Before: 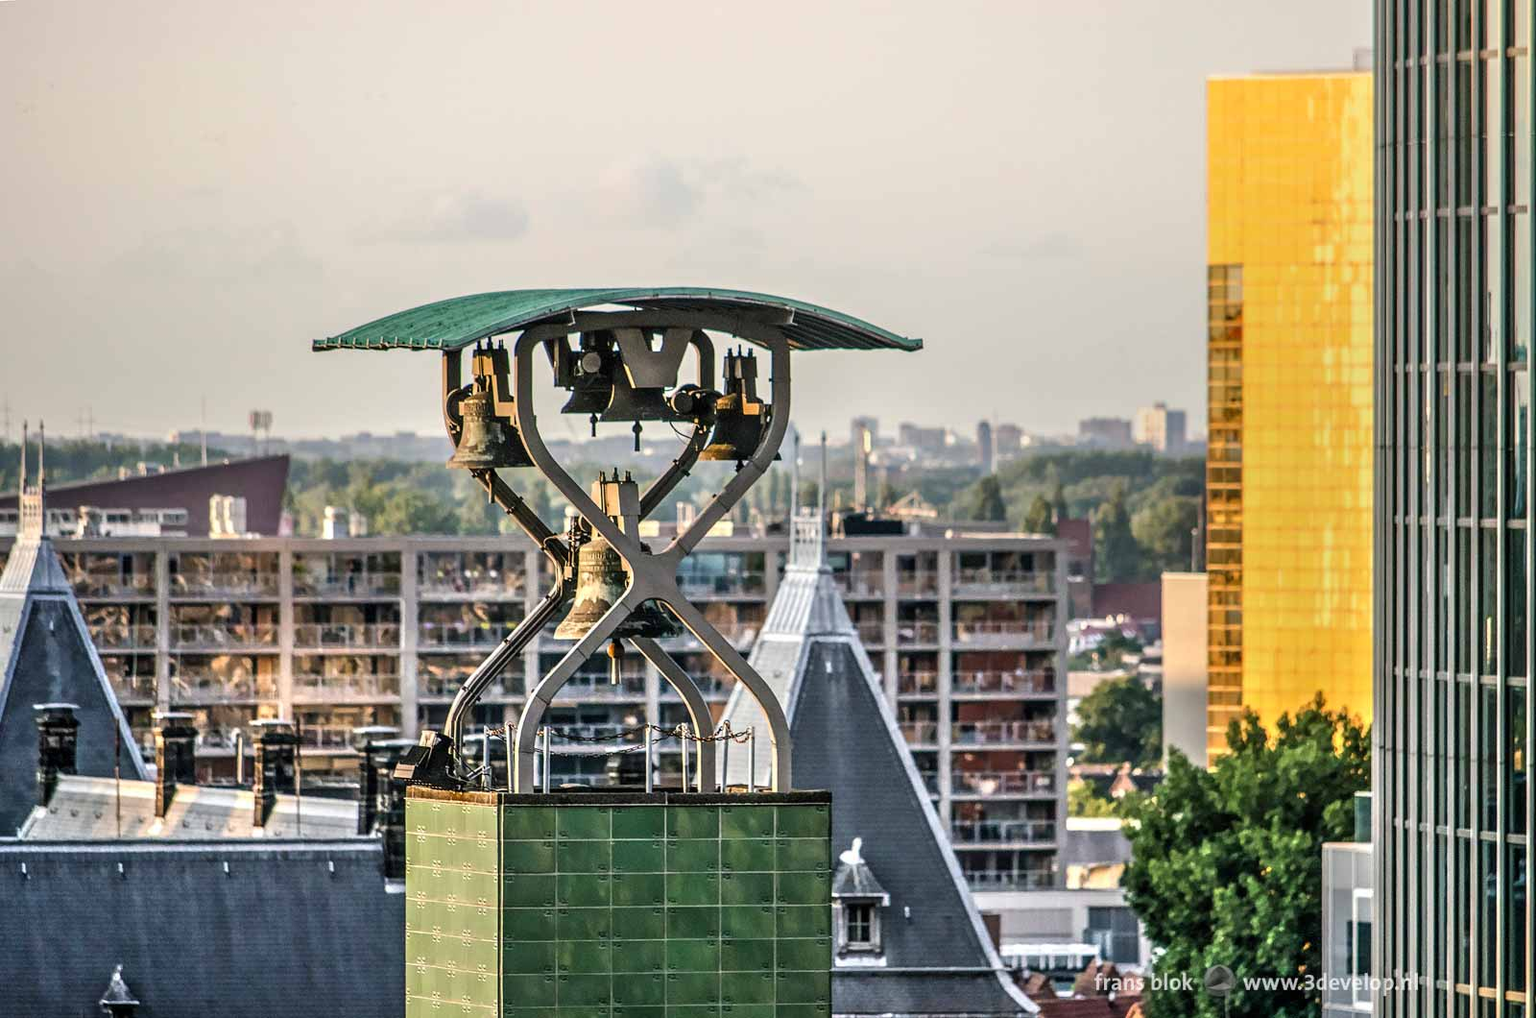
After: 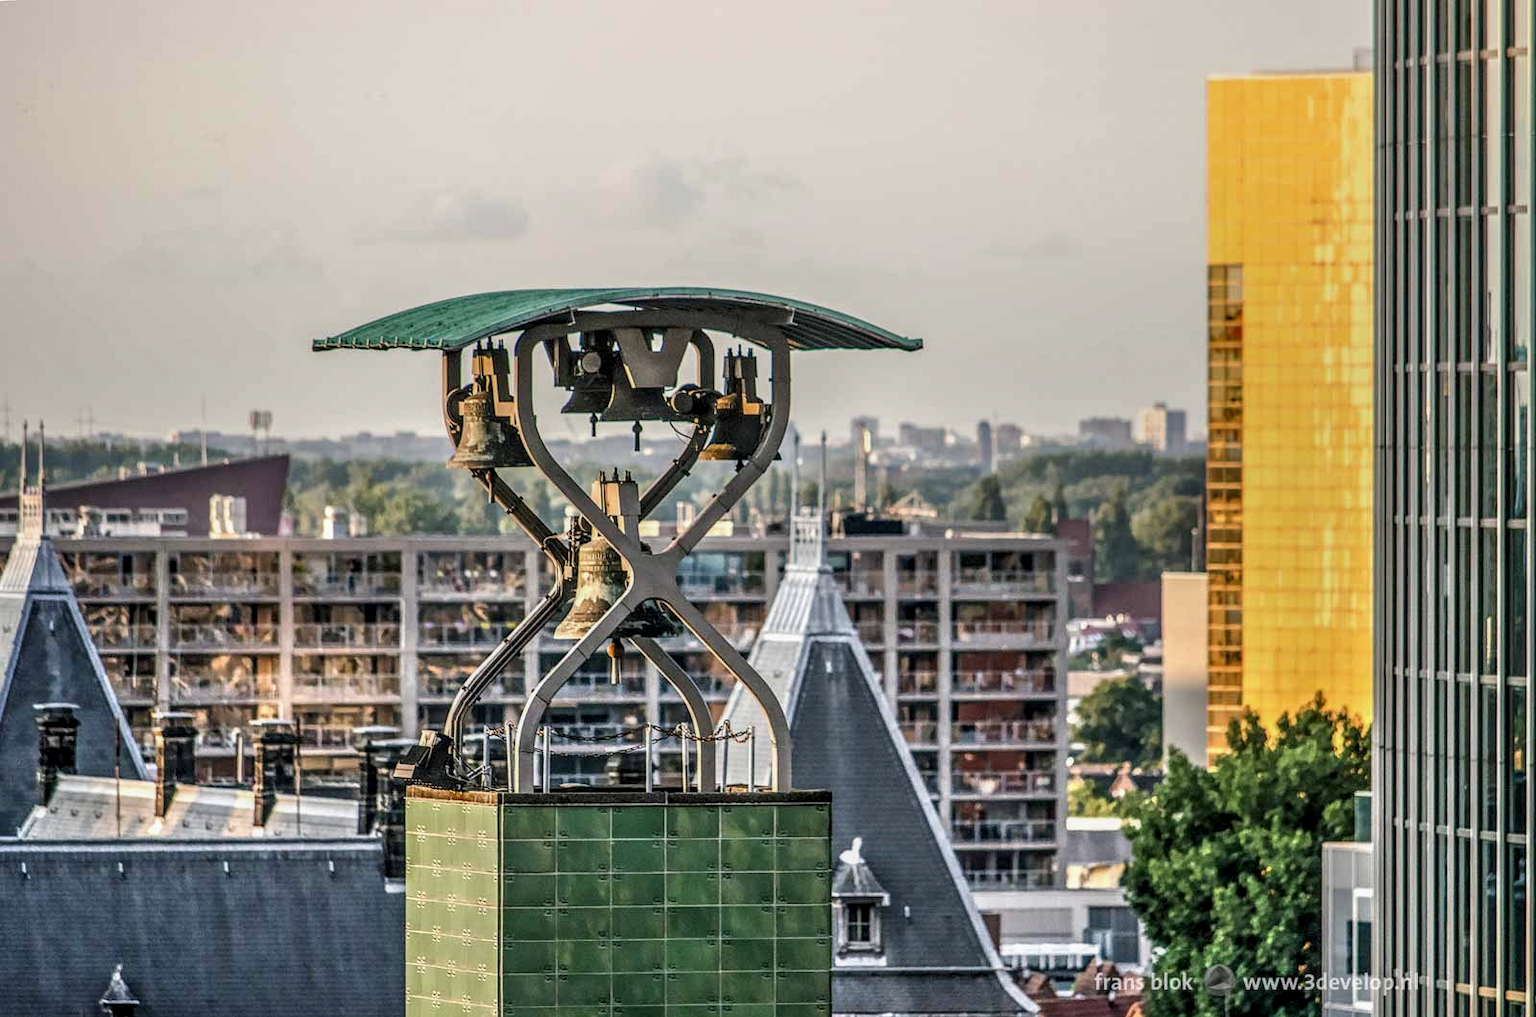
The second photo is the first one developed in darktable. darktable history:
local contrast: highlights 30%, detail 130%
color balance rgb: perceptual saturation grading › global saturation 0.135%, perceptual brilliance grading › global brilliance 3.065%, global vibrance -17.433%, contrast -6.461%
exposure: exposure -0.156 EV, compensate exposure bias true, compensate highlight preservation false
